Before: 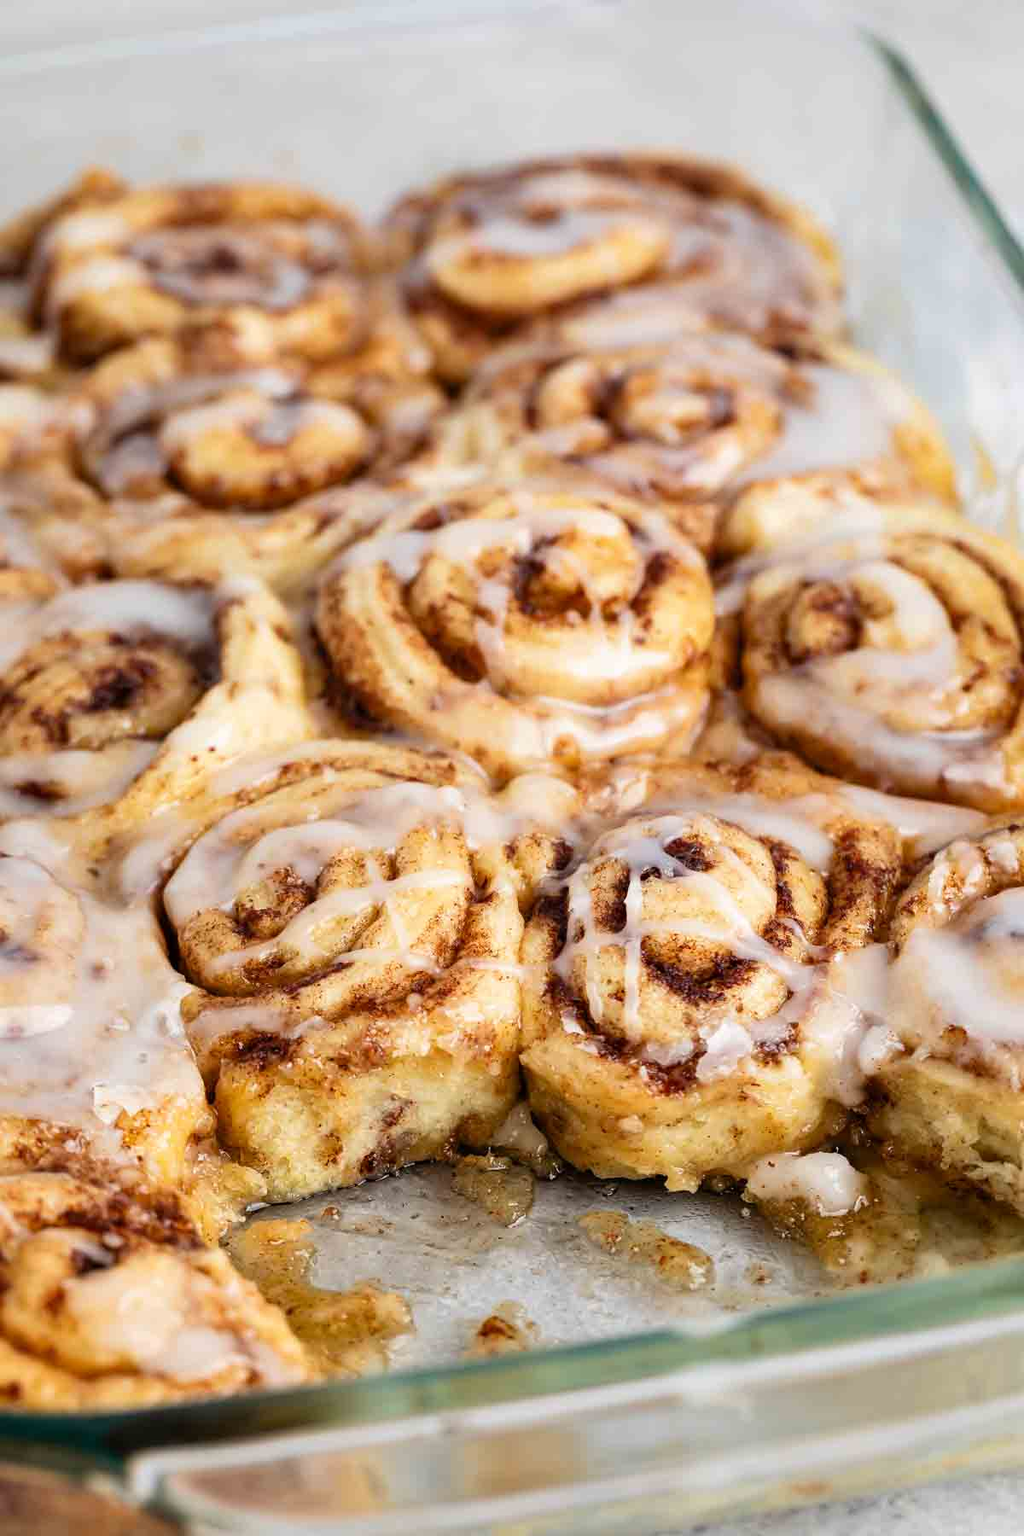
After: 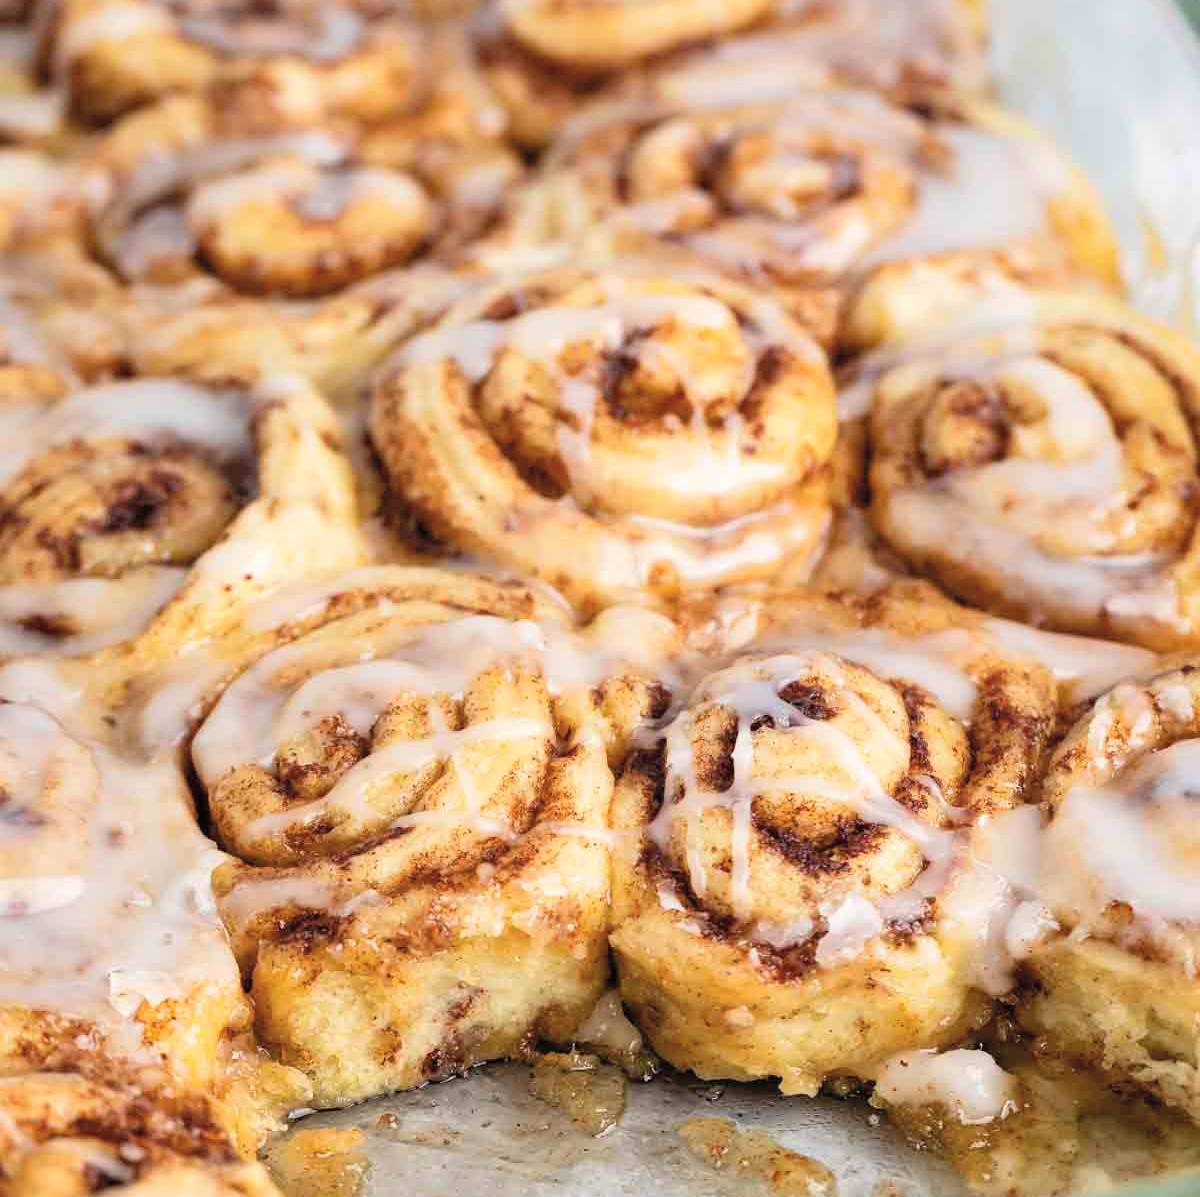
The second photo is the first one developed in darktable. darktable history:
contrast brightness saturation: brightness 0.13
crop: top 16.727%, bottom 16.727%
color balance rgb: global vibrance 10%
